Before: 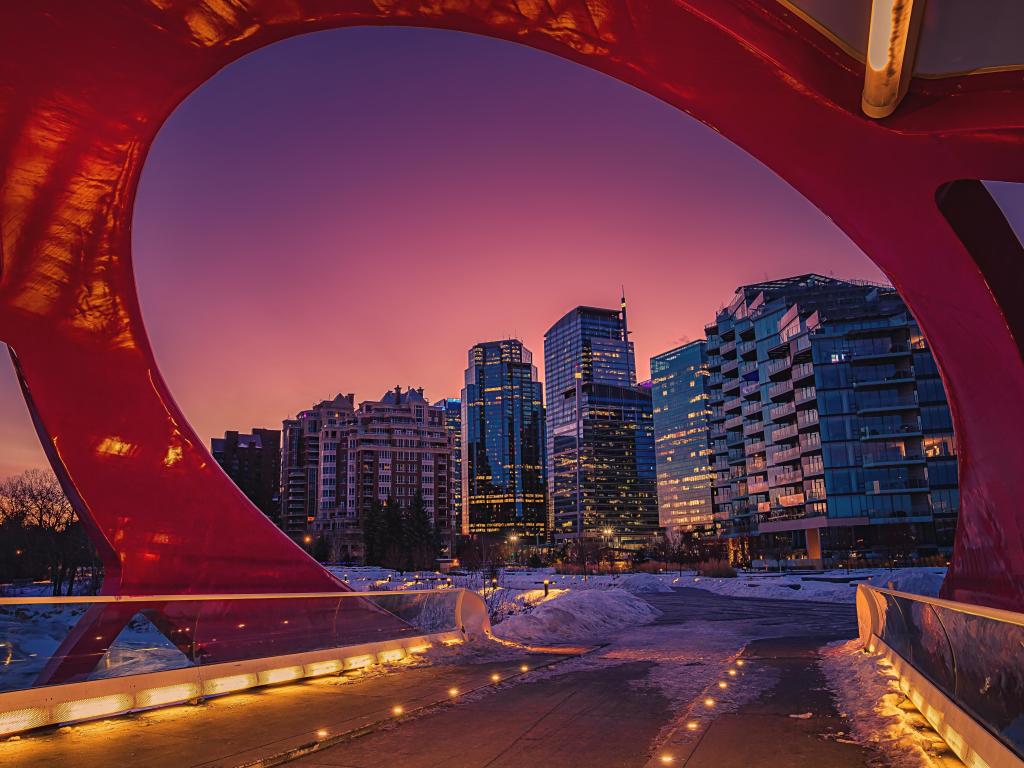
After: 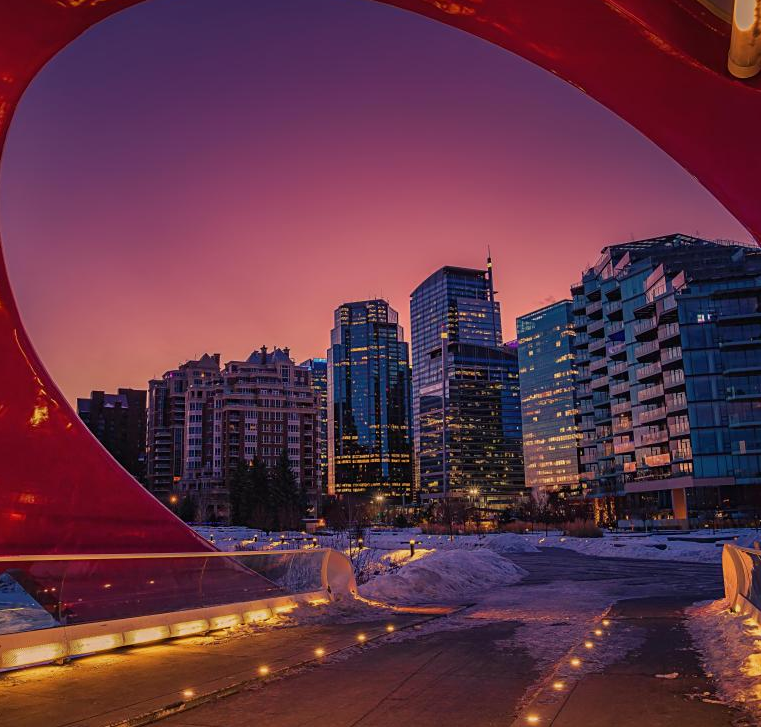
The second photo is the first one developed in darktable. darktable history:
exposure: black level correction 0.002, exposure -0.202 EV, compensate exposure bias true, compensate highlight preservation false
crop and rotate: left 13.14%, top 5.328%, right 12.543%
